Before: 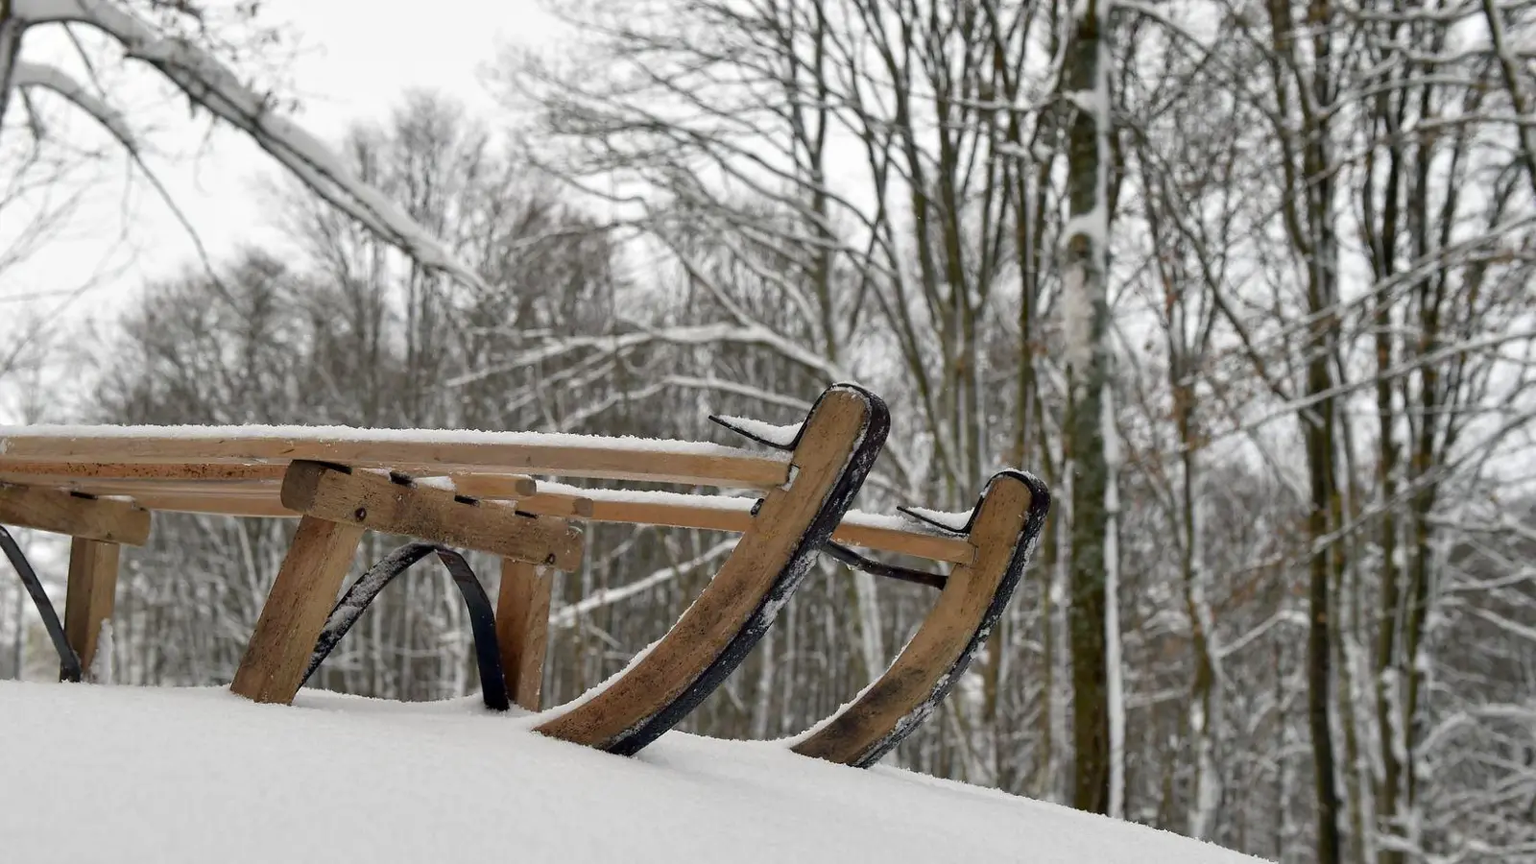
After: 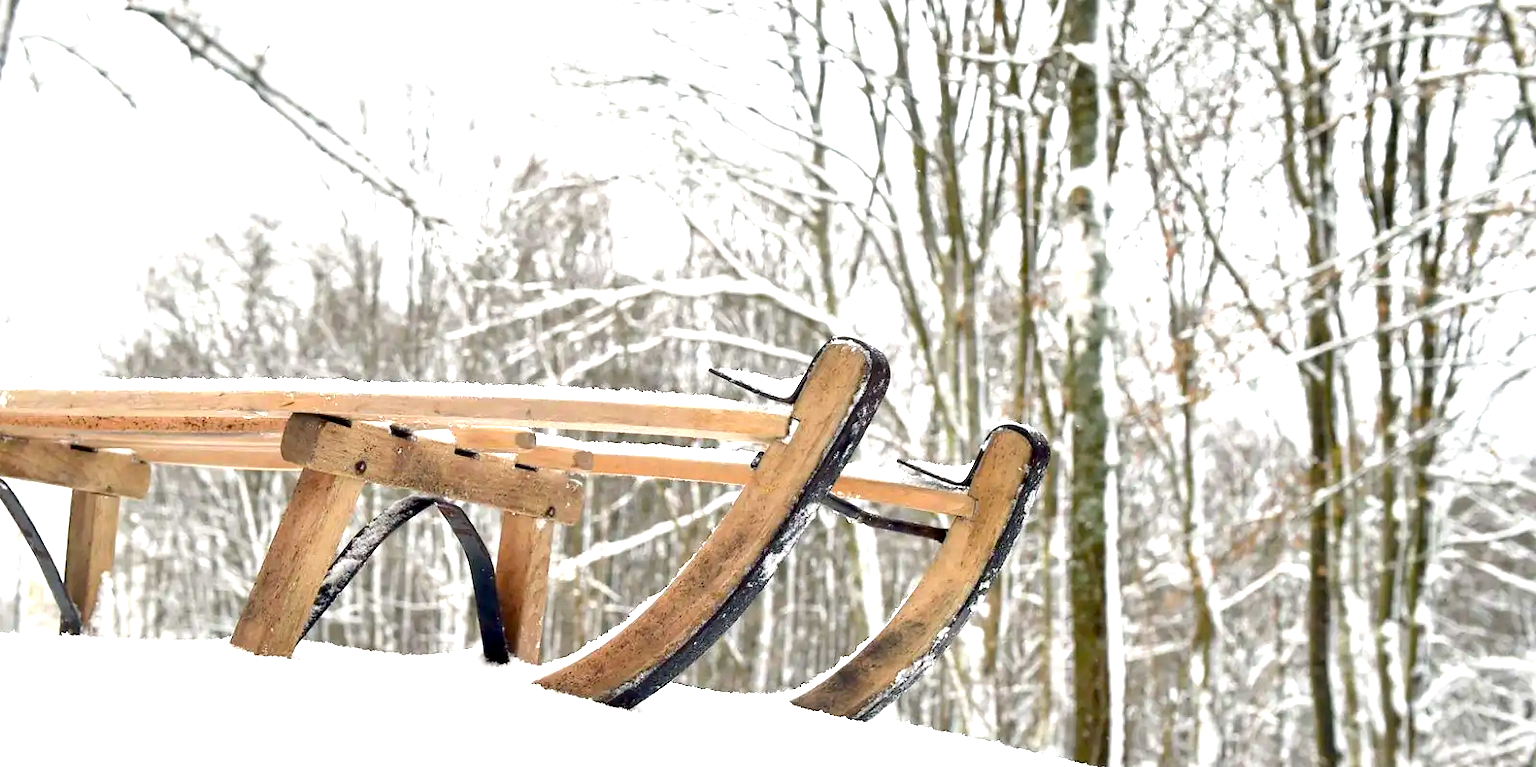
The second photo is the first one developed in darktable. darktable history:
exposure: black level correction 0.001, exposure 1.863 EV, compensate highlight preservation false
crop and rotate: top 5.51%, bottom 5.608%
